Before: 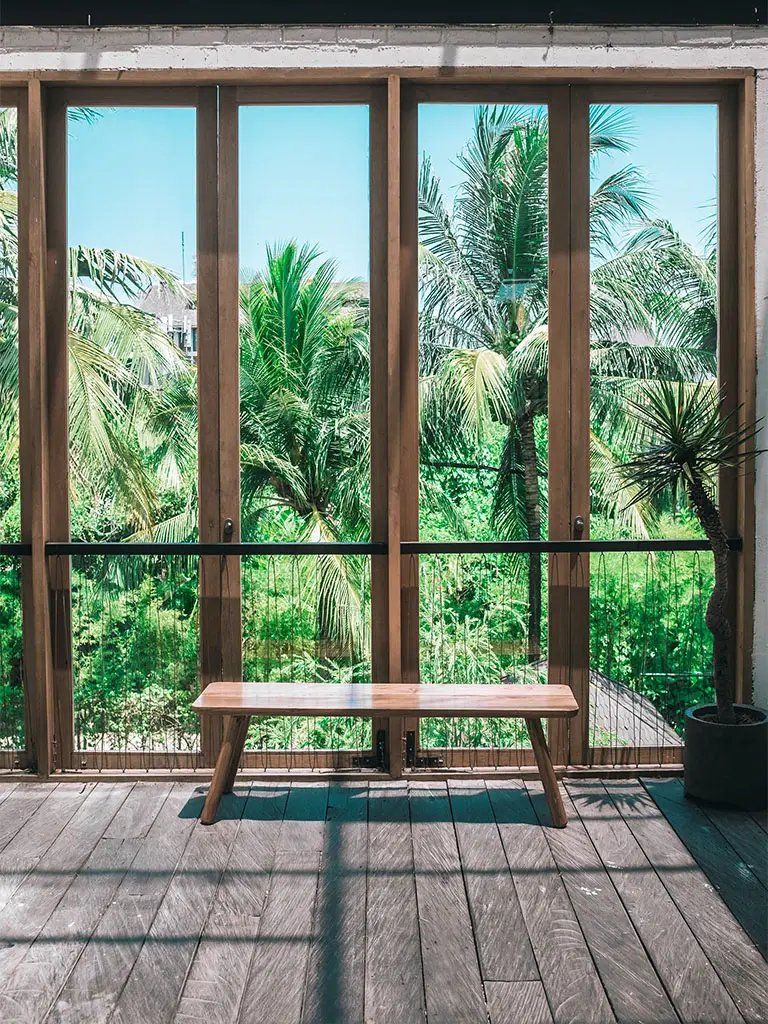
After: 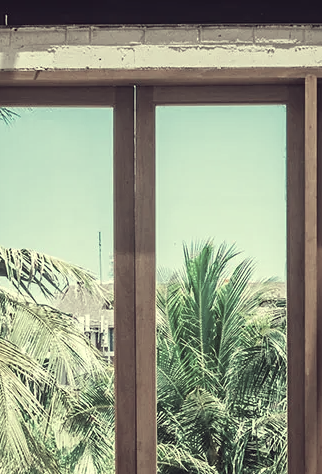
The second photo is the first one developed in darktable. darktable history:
white balance: red 1.123, blue 0.83
crop and rotate: left 10.817%, top 0.062%, right 47.194%, bottom 53.626%
color correction: highlights a* -20.17, highlights b* 20.27, shadows a* 20.03, shadows b* -20.46, saturation 0.43
